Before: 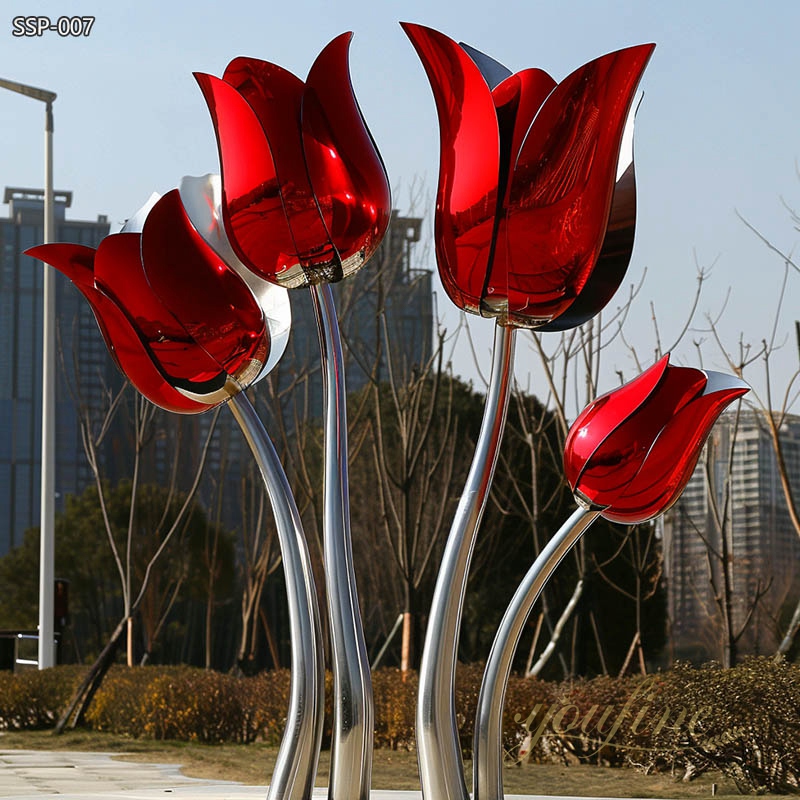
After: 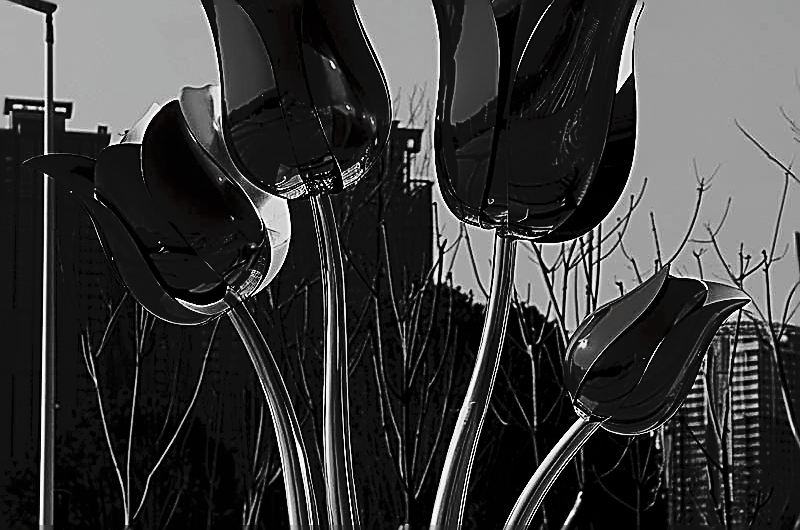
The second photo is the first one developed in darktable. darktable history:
contrast brightness saturation: contrast -0.031, brightness -0.586, saturation -0.997
tone curve: curves: ch0 [(0, 0) (0.003, 0.047) (0.011, 0.05) (0.025, 0.053) (0.044, 0.057) (0.069, 0.062) (0.1, 0.084) (0.136, 0.115) (0.177, 0.159) (0.224, 0.216) (0.277, 0.289) (0.335, 0.382) (0.399, 0.474) (0.468, 0.561) (0.543, 0.636) (0.623, 0.705) (0.709, 0.778) (0.801, 0.847) (0.898, 0.916) (1, 1)], preserve colors none
filmic rgb: black relative exposure -7.77 EV, white relative exposure 4.43 EV, threshold 5.97 EV, hardness 3.75, latitude 49.02%, contrast 1.101, add noise in highlights 0.001, color science v3 (2019), use custom middle-gray values true, iterations of high-quality reconstruction 0, contrast in highlights soft, enable highlight reconstruction true
sharpen: amount 1.993
crop: top 11.183%, bottom 22.46%
velvia: on, module defaults
